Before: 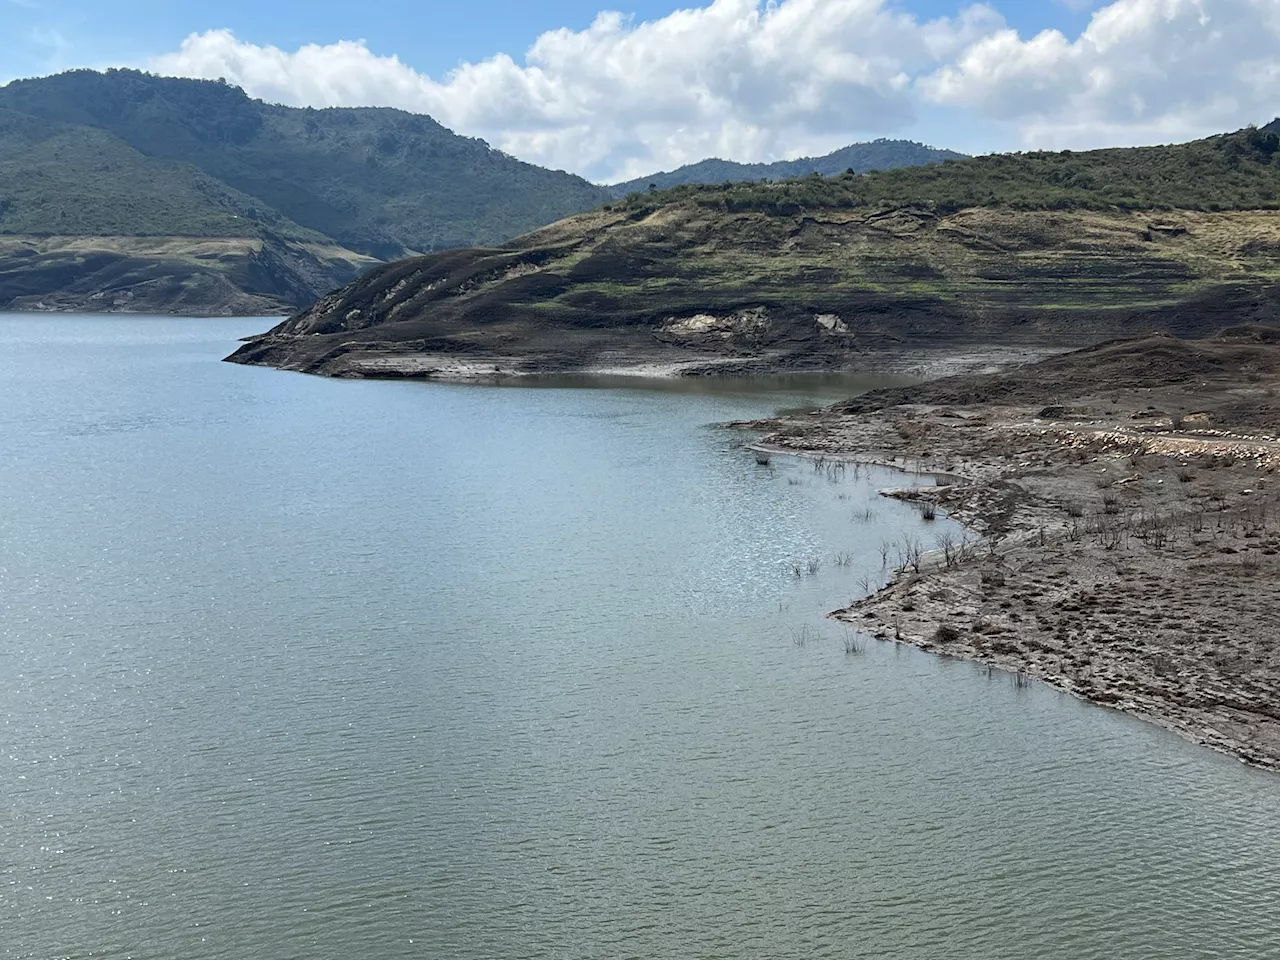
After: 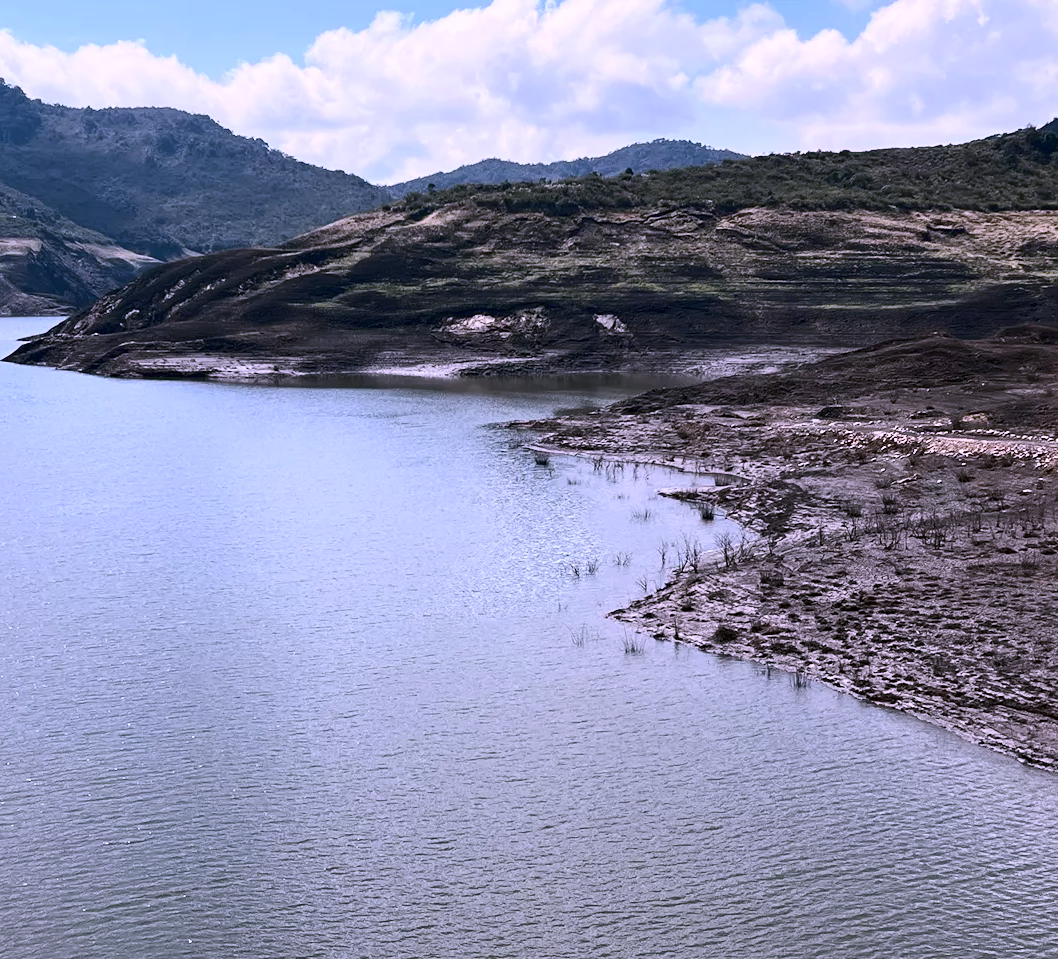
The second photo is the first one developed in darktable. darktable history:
contrast brightness saturation: contrast 0.285
crop: left 17.321%, bottom 0.036%
color correction: highlights a* 15.24, highlights b* -24.34
